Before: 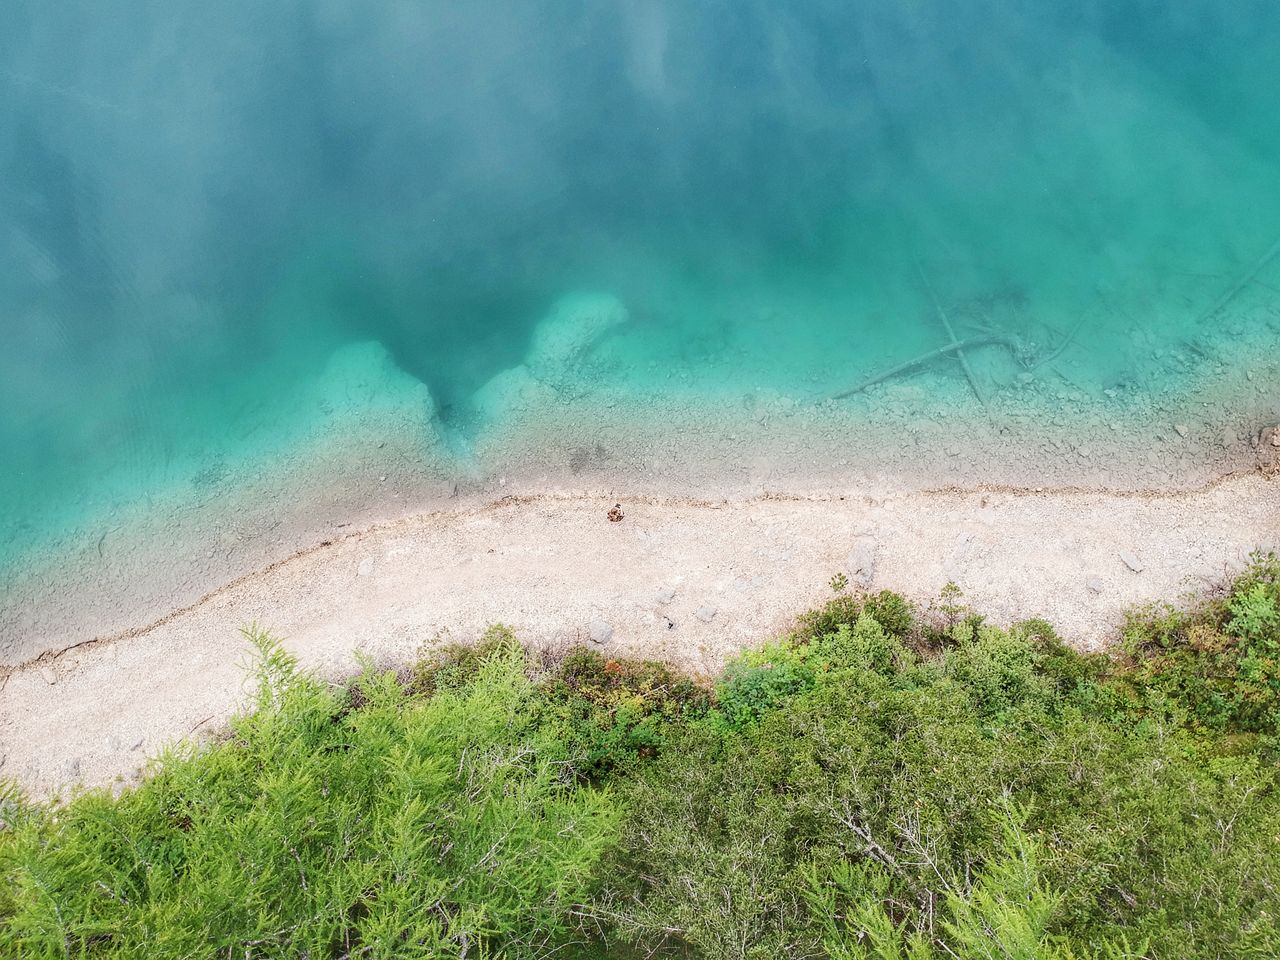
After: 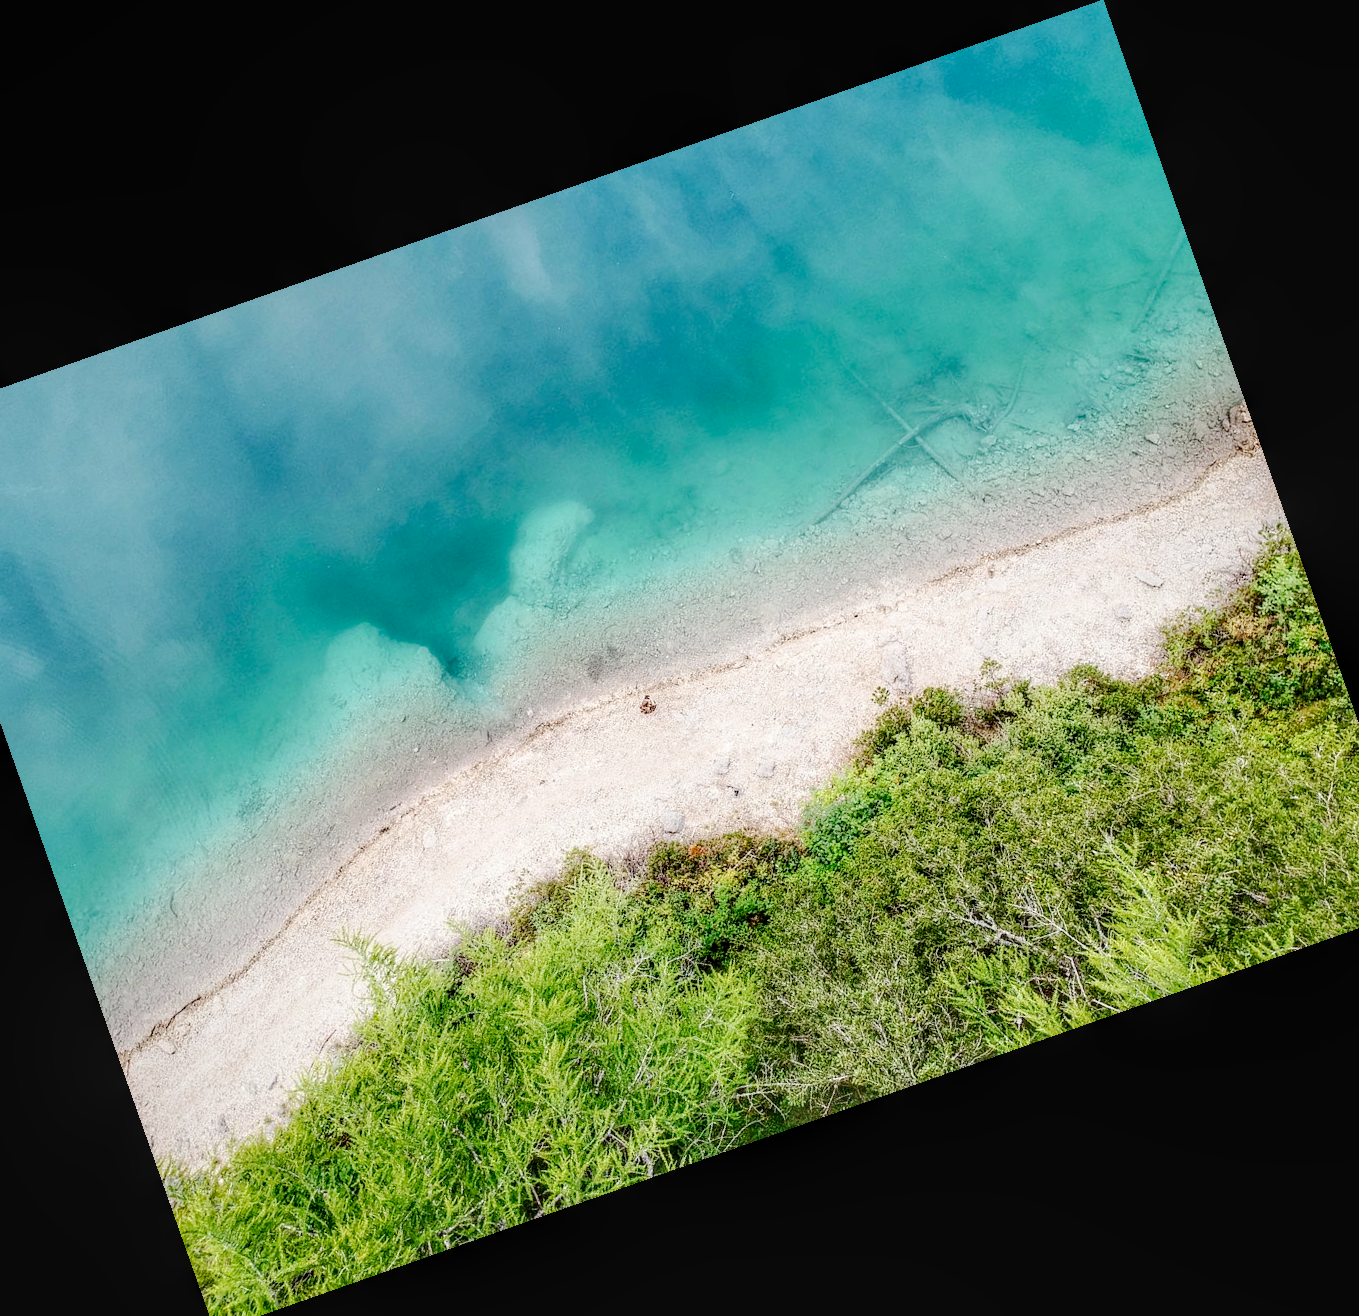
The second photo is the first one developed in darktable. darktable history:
crop and rotate: angle 19.43°, left 6.812%, right 4.125%, bottom 1.087%
local contrast: detail 130%
tone curve: curves: ch0 [(0, 0) (0.003, 0) (0.011, 0.001) (0.025, 0.003) (0.044, 0.005) (0.069, 0.012) (0.1, 0.023) (0.136, 0.039) (0.177, 0.088) (0.224, 0.15) (0.277, 0.24) (0.335, 0.337) (0.399, 0.437) (0.468, 0.535) (0.543, 0.629) (0.623, 0.71) (0.709, 0.782) (0.801, 0.856) (0.898, 0.94) (1, 1)], preserve colors none
